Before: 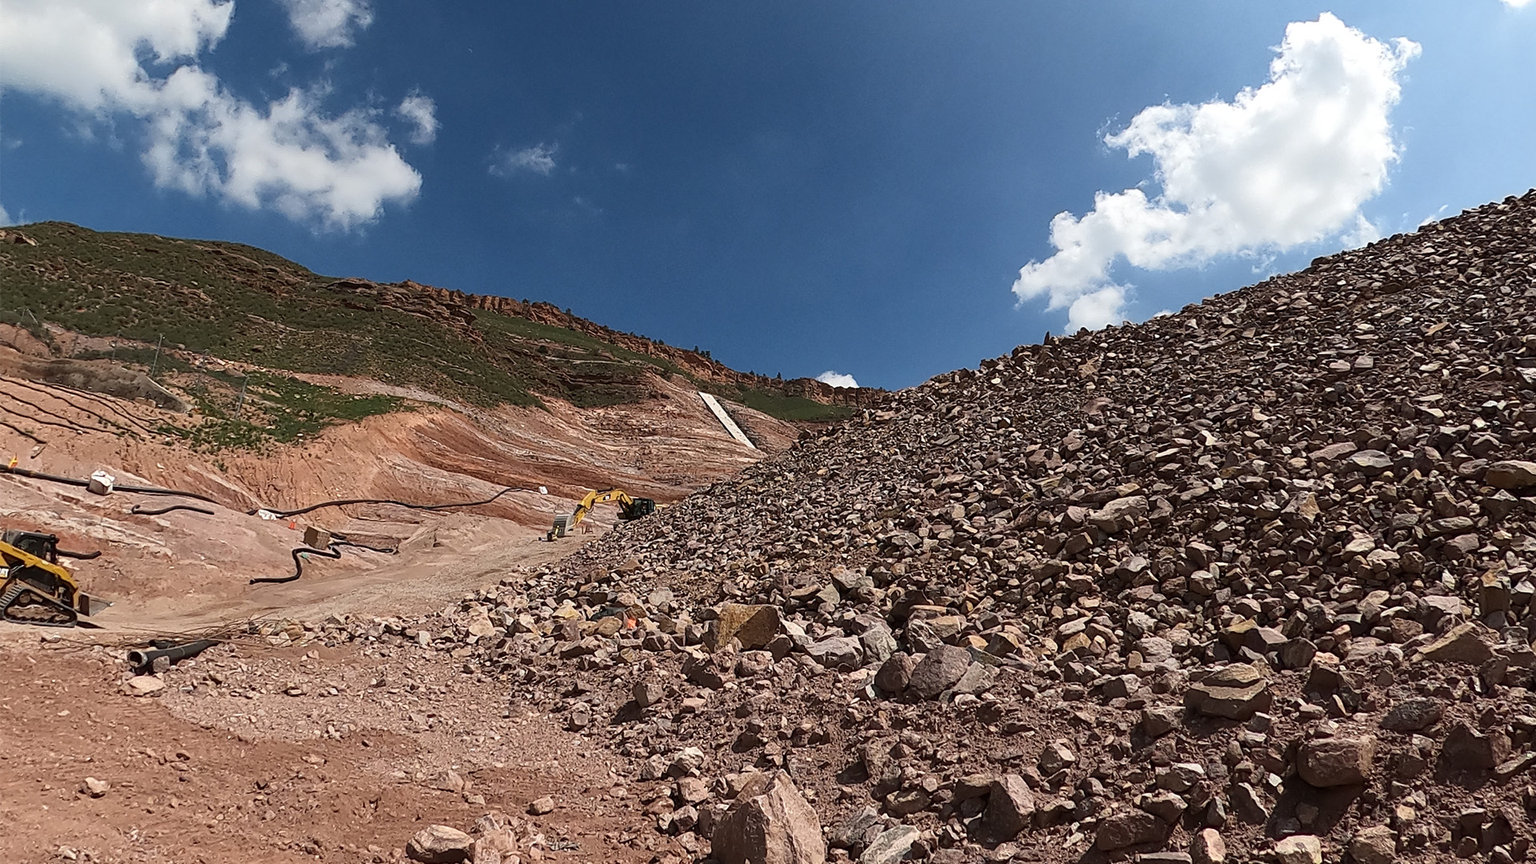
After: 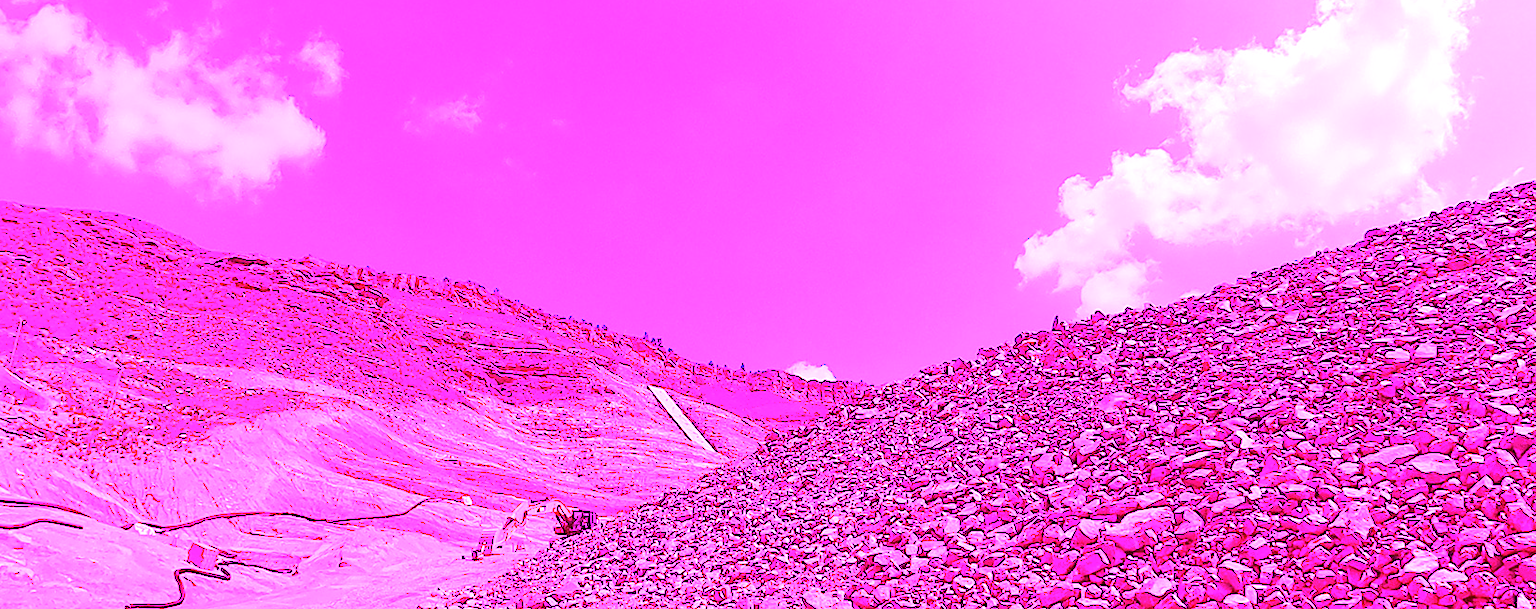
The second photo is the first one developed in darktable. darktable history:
white balance: red 8, blue 8
crop and rotate: left 9.345%, top 7.22%, right 4.982%, bottom 32.331%
